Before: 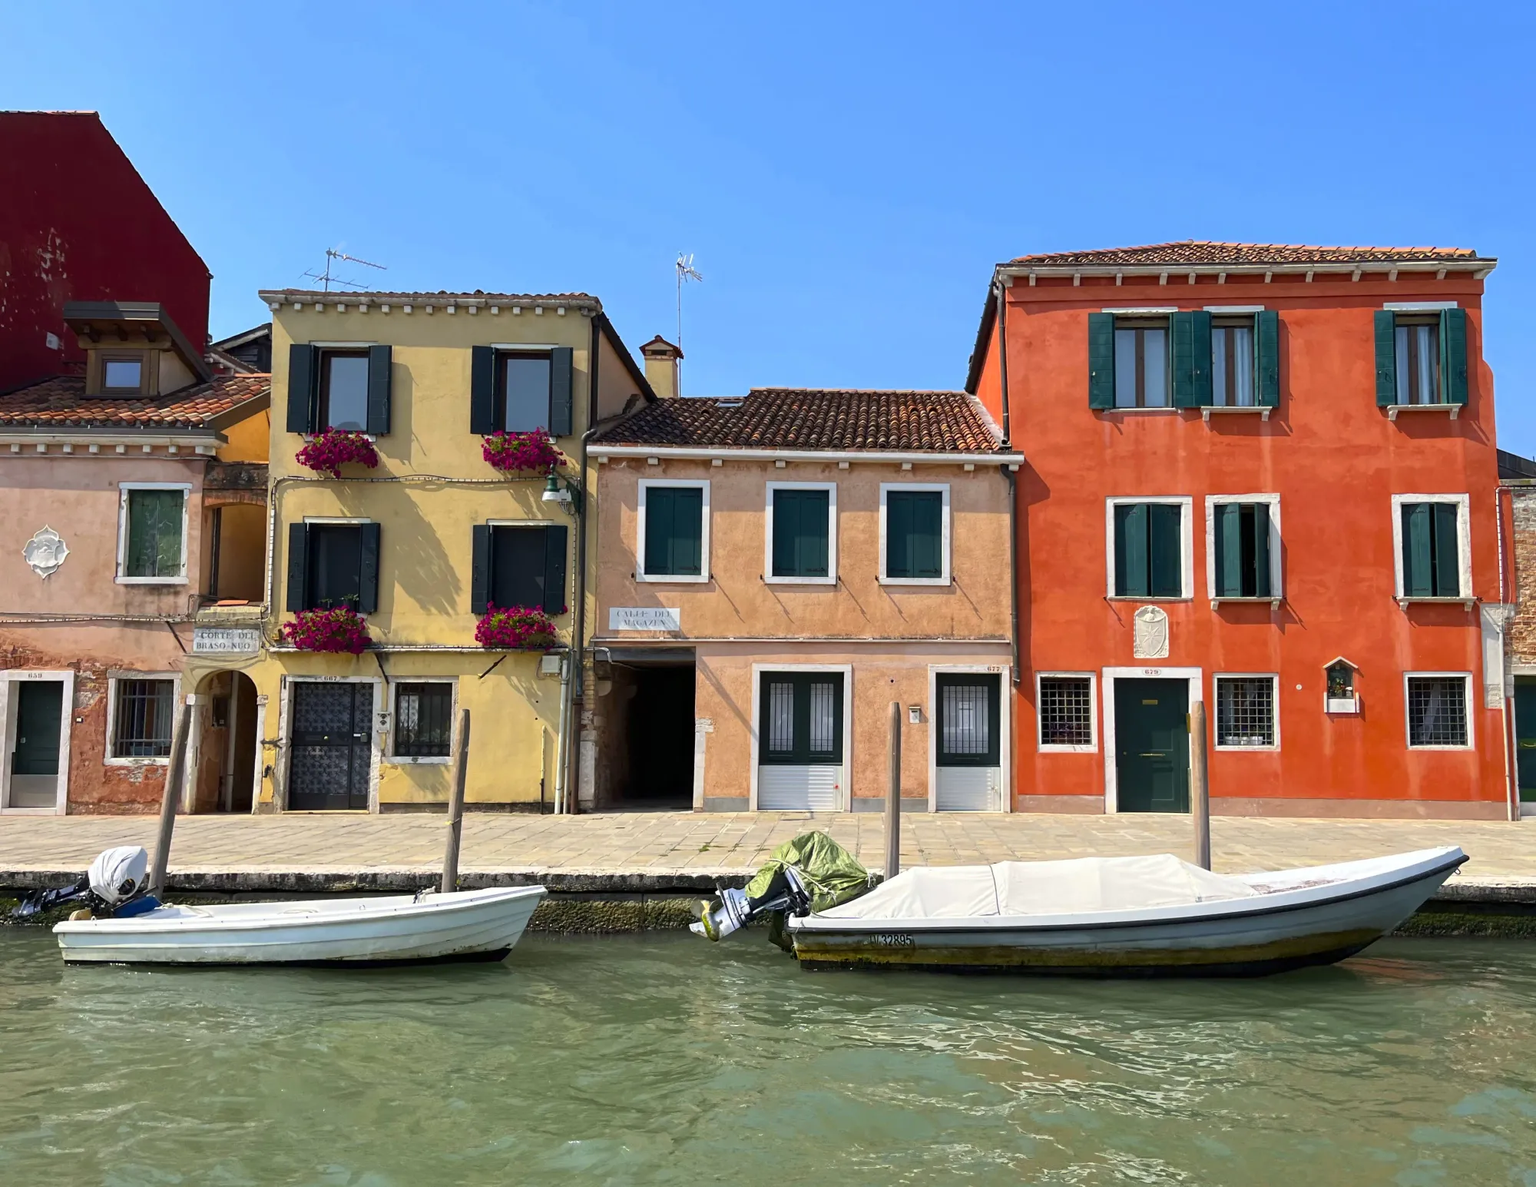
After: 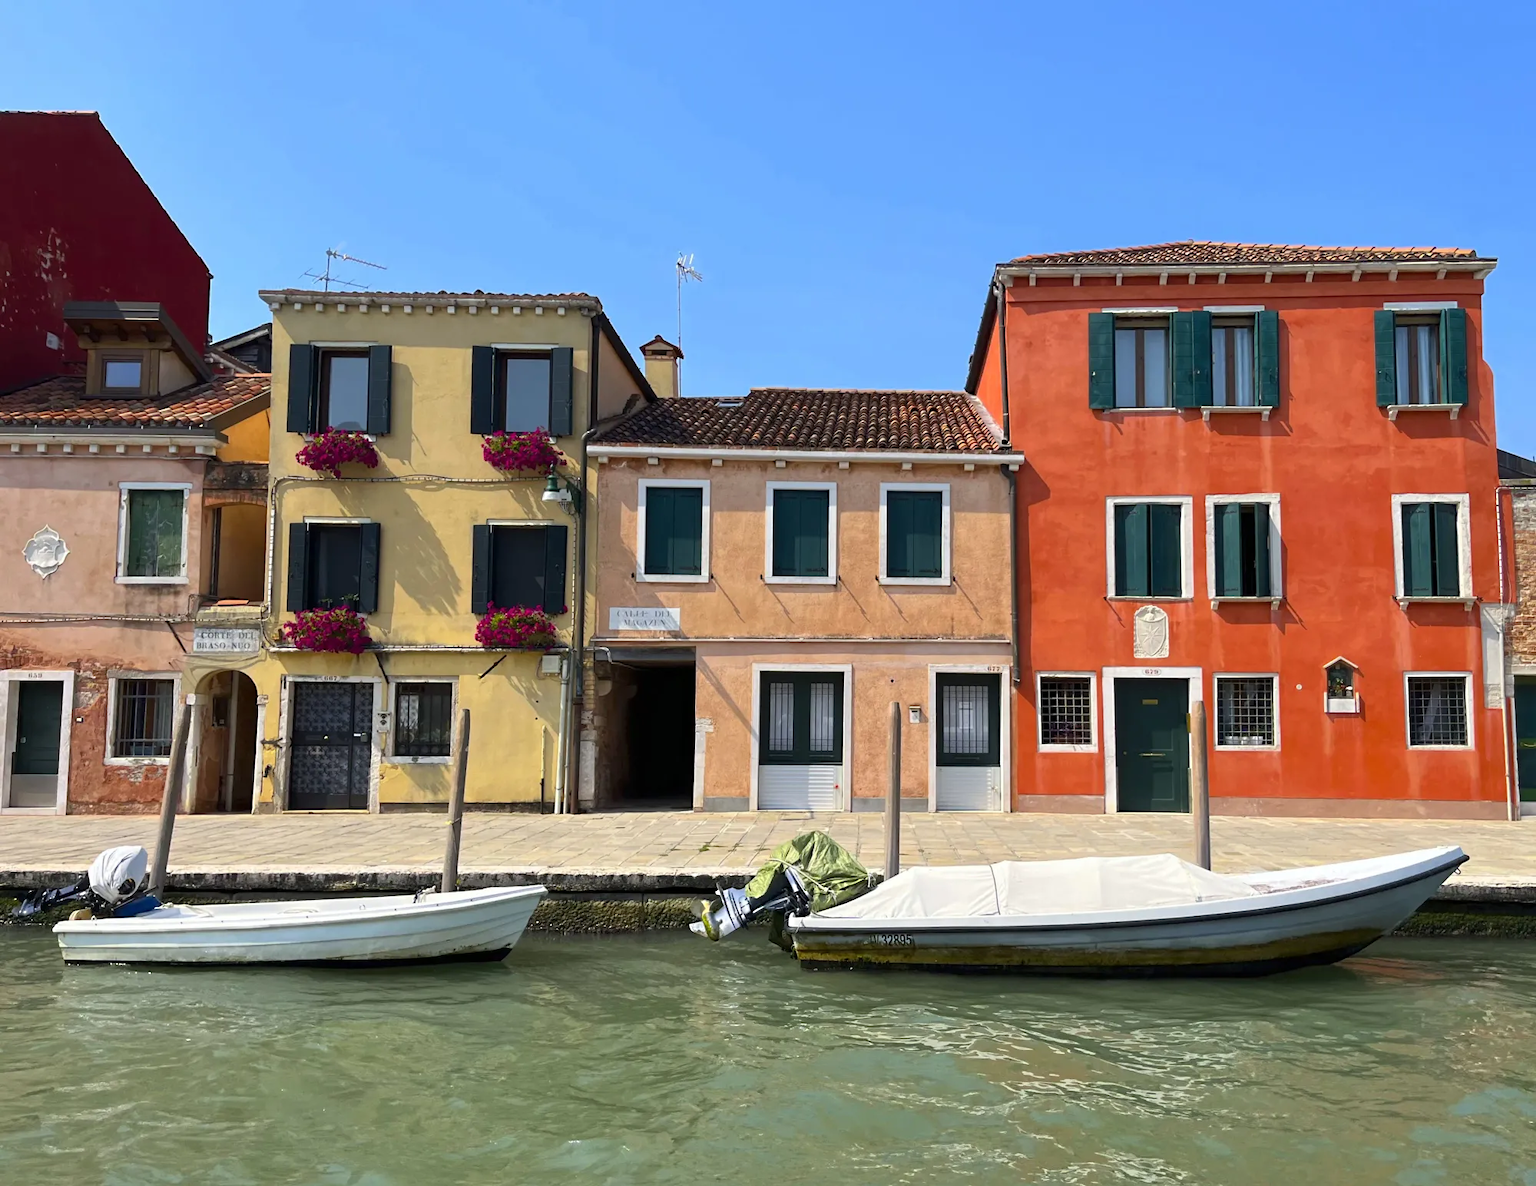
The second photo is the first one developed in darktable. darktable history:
sharpen: radius 5.358, amount 0.312, threshold 26.134
